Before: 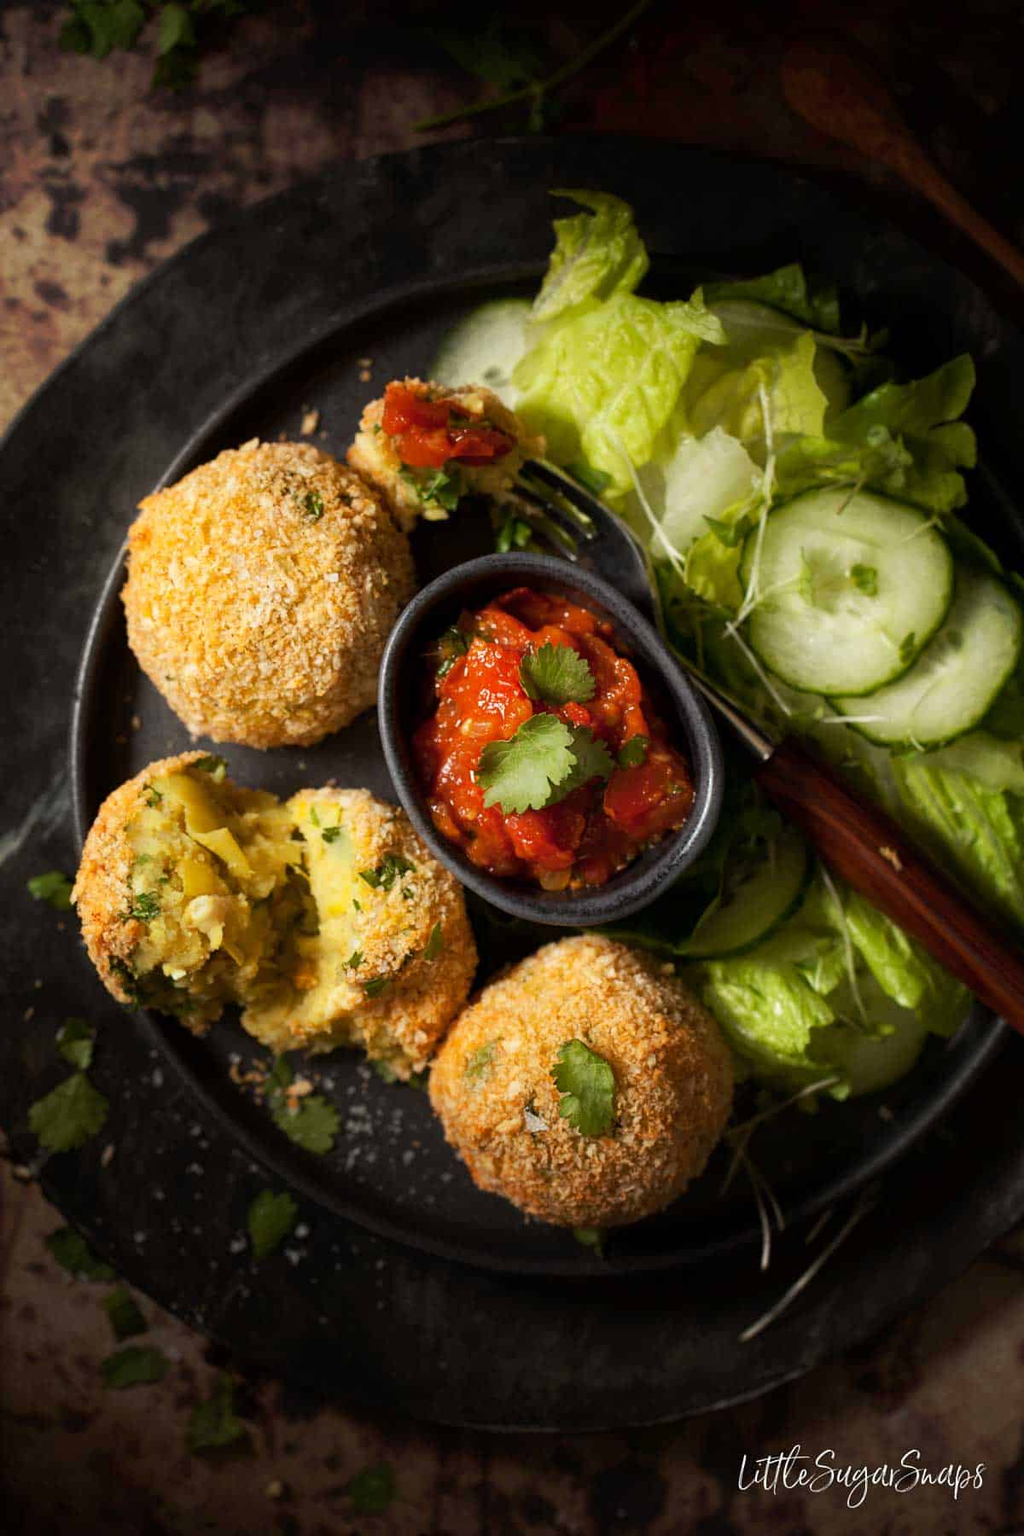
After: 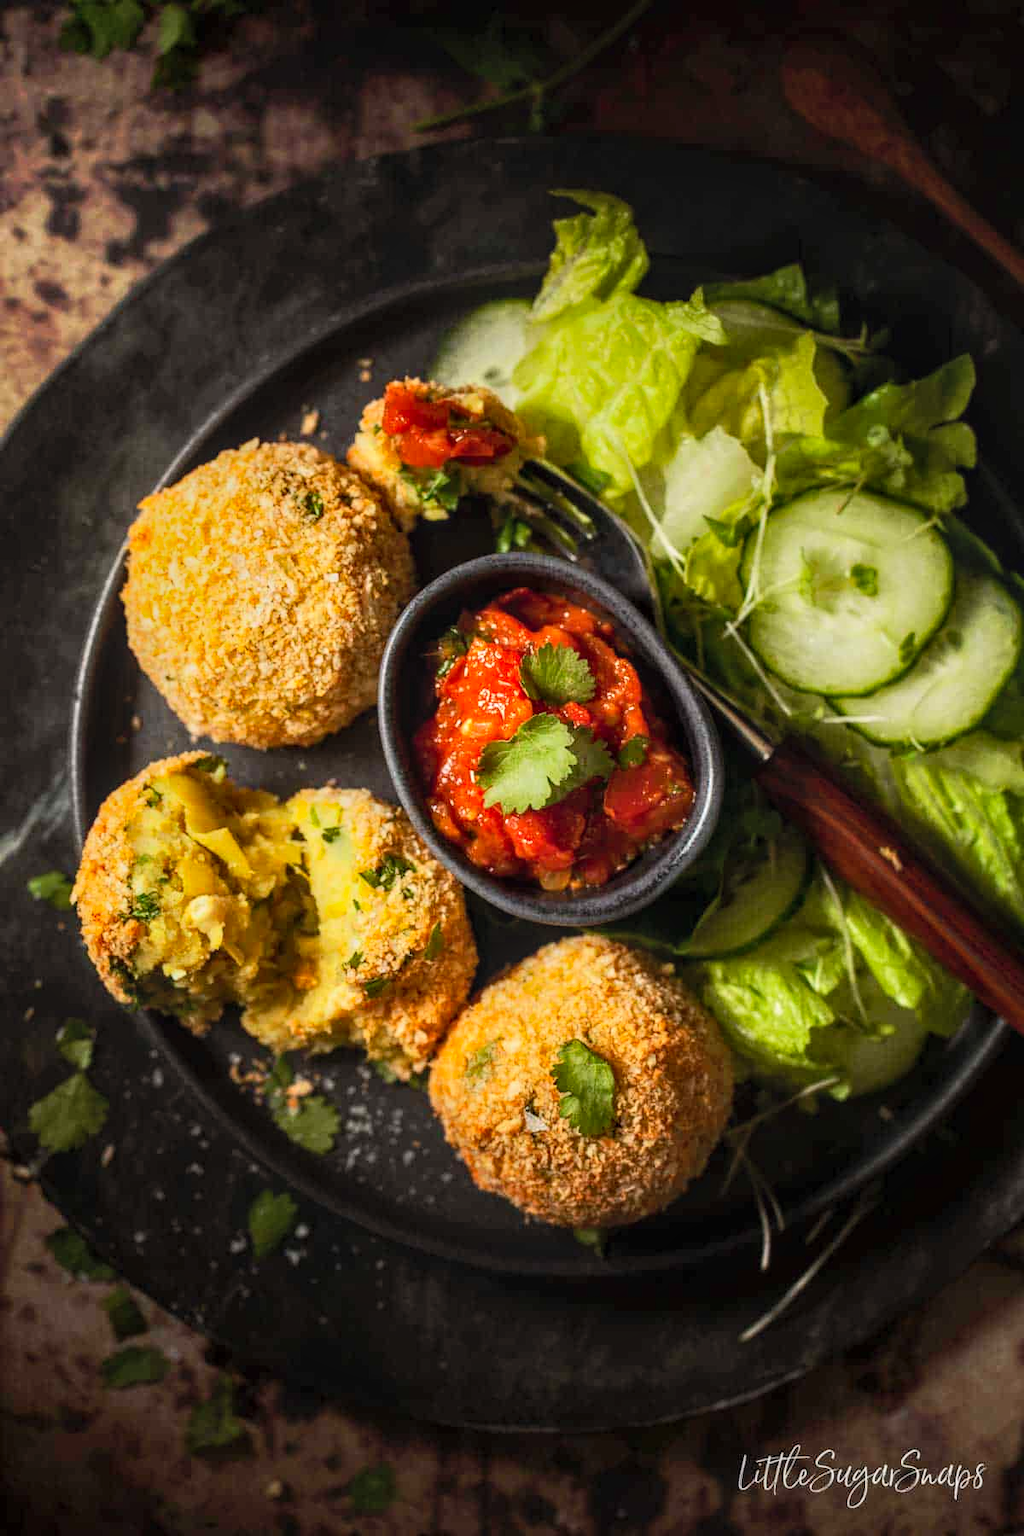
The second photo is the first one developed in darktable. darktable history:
local contrast: highlights 0%, shadows 0%, detail 133%
contrast brightness saturation: contrast 0.2, brightness 0.16, saturation 0.22
